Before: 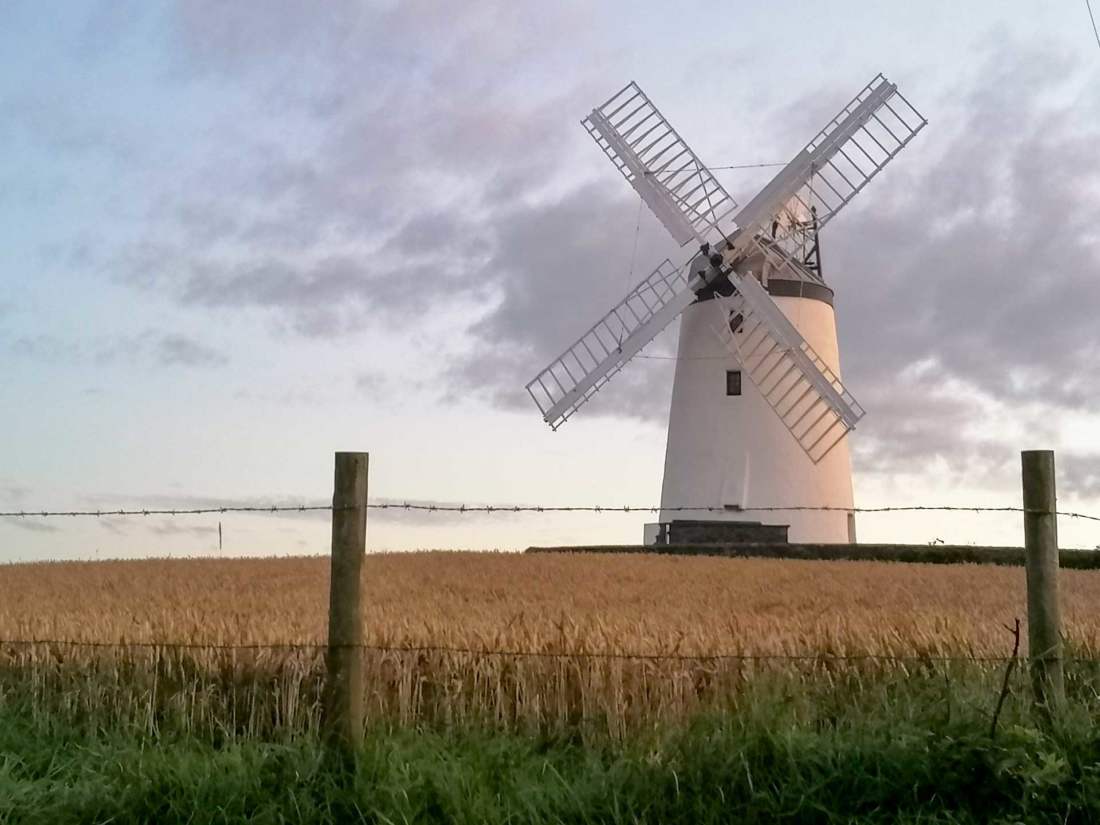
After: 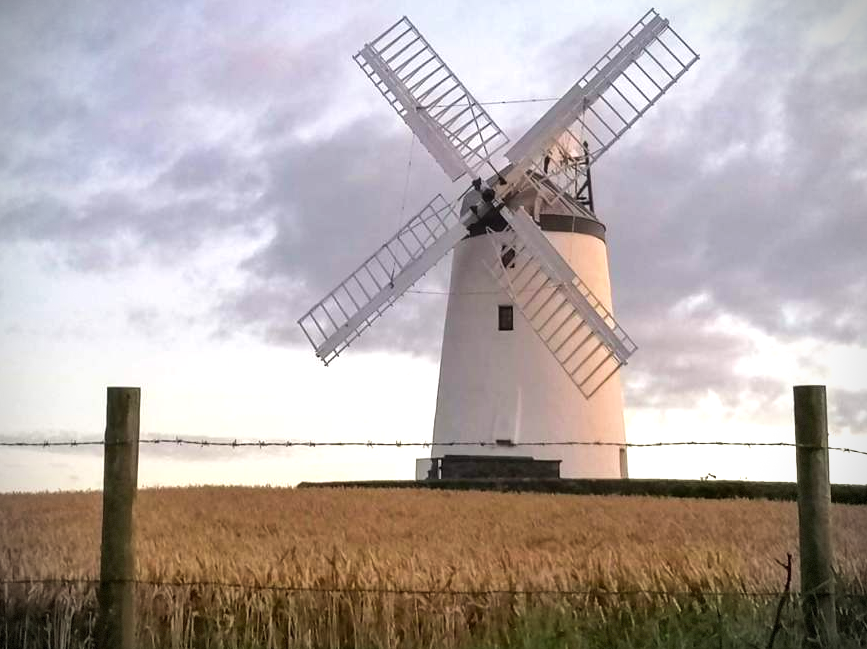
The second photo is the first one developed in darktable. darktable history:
velvia: strength 15%
tone equalizer: -8 EV -0.417 EV, -7 EV -0.389 EV, -6 EV -0.333 EV, -5 EV -0.222 EV, -3 EV 0.222 EV, -2 EV 0.333 EV, -1 EV 0.389 EV, +0 EV 0.417 EV, edges refinement/feathering 500, mask exposure compensation -1.57 EV, preserve details no
vignetting: dithering 8-bit output, unbound false
crop and rotate: left 20.74%, top 7.912%, right 0.375%, bottom 13.378%
